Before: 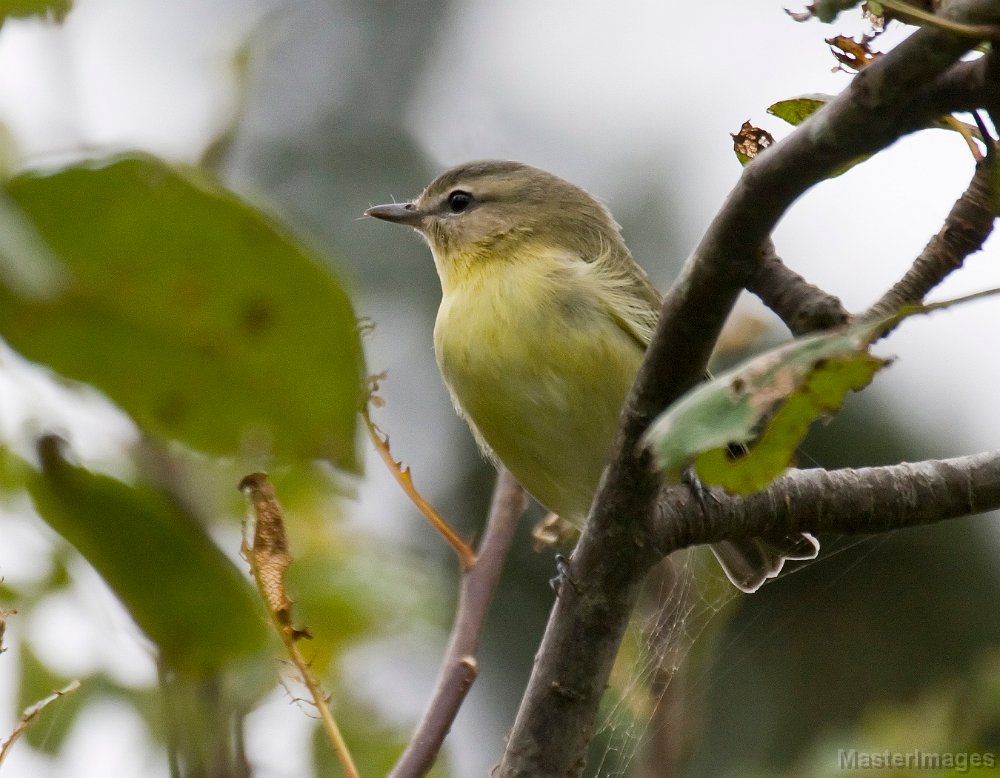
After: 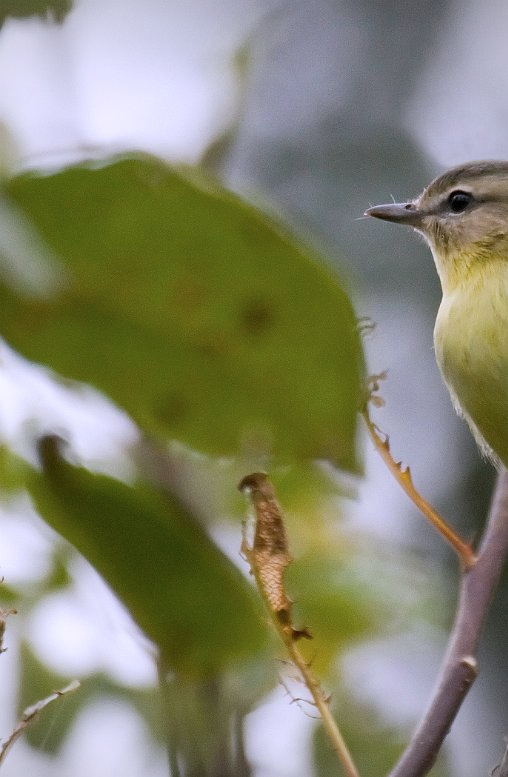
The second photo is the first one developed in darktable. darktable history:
vignetting: on, module defaults
crop and rotate: left 0.045%, top 0%, right 49.06%
tone equalizer: mask exposure compensation -0.513 EV
color calibration: illuminant as shot in camera, x 0.362, y 0.384, temperature 4532.41 K
